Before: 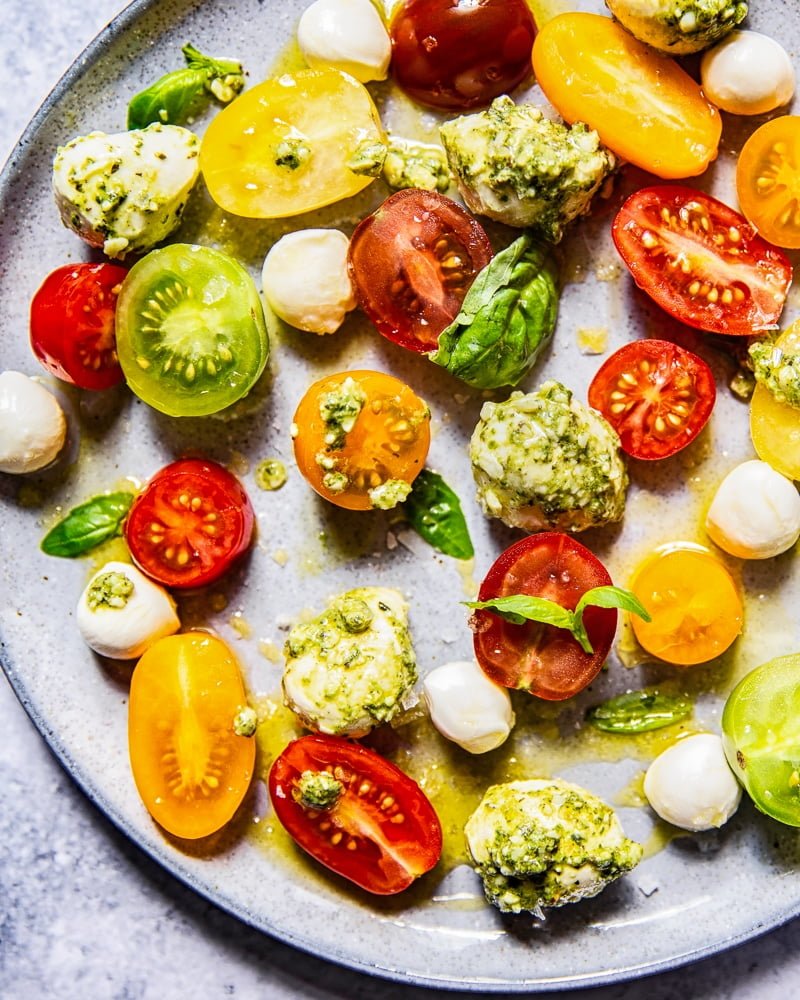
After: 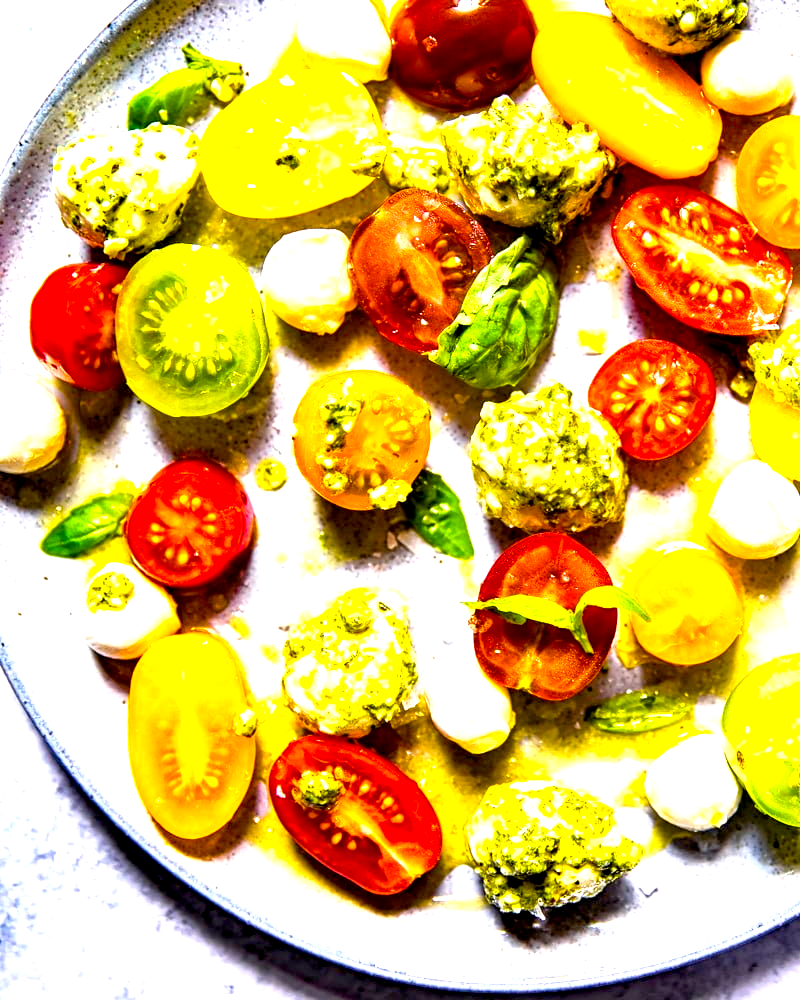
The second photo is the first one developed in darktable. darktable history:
exposure: black level correction 0.008, exposure 0.972 EV, compensate highlight preservation false
color balance rgb: linear chroma grading › global chroma 14.572%, perceptual saturation grading › global saturation 30.609%, global vibrance 11.557%, contrast 5.019%
